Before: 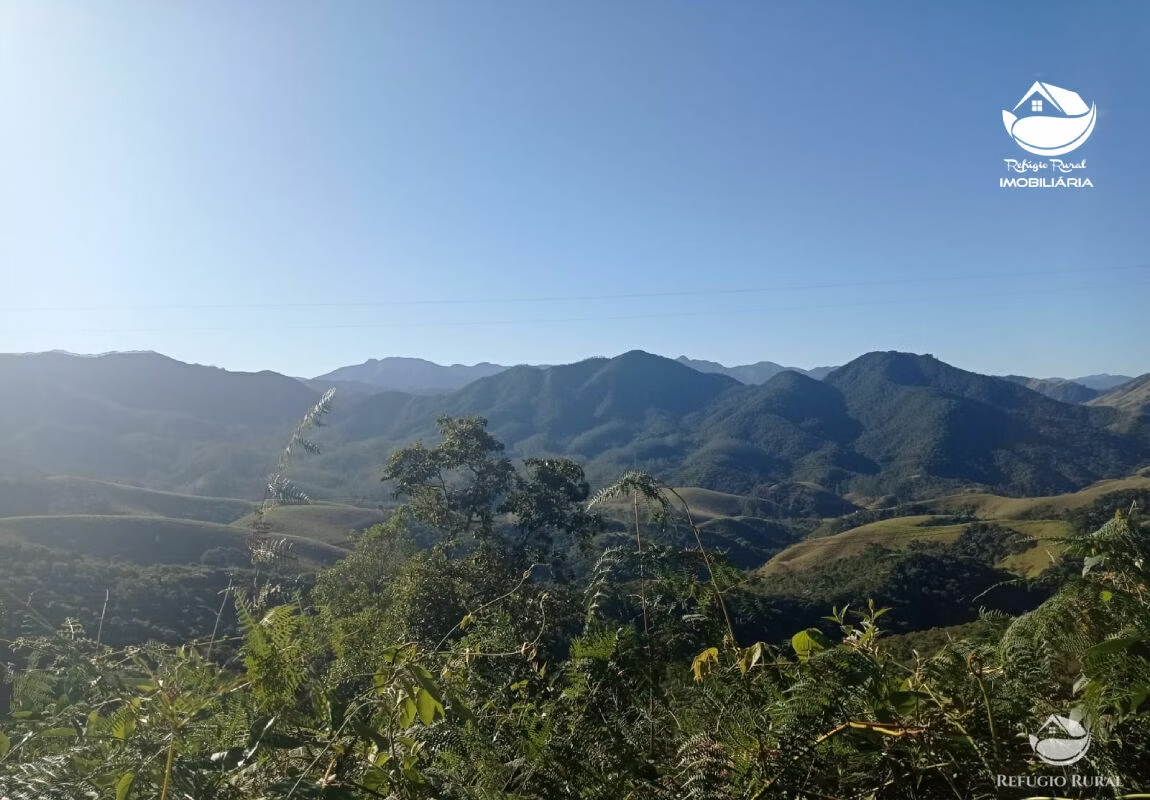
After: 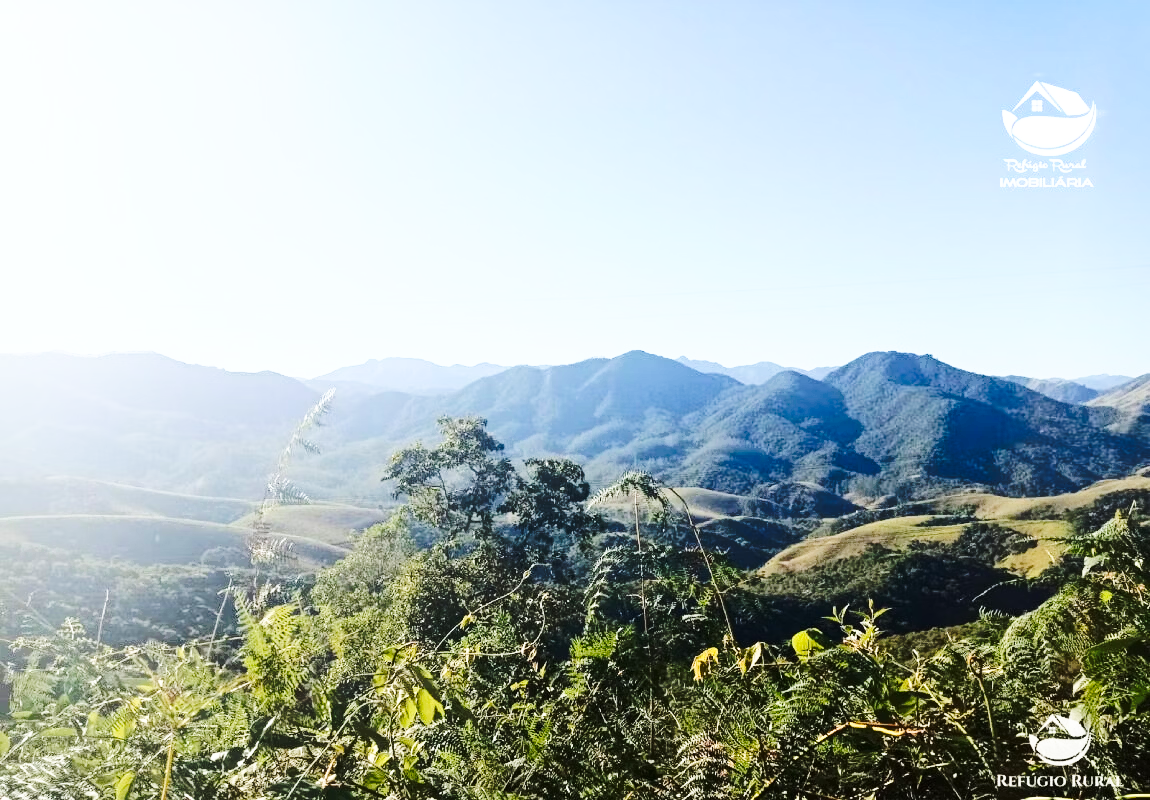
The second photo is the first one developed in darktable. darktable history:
exposure: exposure -0.051 EV, compensate exposure bias true, compensate highlight preservation false
base curve: curves: ch0 [(0, 0) (0.032, 0.037) (0.105, 0.228) (0.435, 0.76) (0.856, 0.983) (1, 1)]
tone curve: curves: ch0 [(0, 0) (0.003, 0.003) (0.011, 0.012) (0.025, 0.026) (0.044, 0.046) (0.069, 0.072) (0.1, 0.104) (0.136, 0.141) (0.177, 0.185) (0.224, 0.247) (0.277, 0.335) (0.335, 0.447) (0.399, 0.539) (0.468, 0.636) (0.543, 0.723) (0.623, 0.803) (0.709, 0.873) (0.801, 0.936) (0.898, 0.978) (1, 1)], preserve colors none
color correction: highlights b* -0.062, saturation 1.08
